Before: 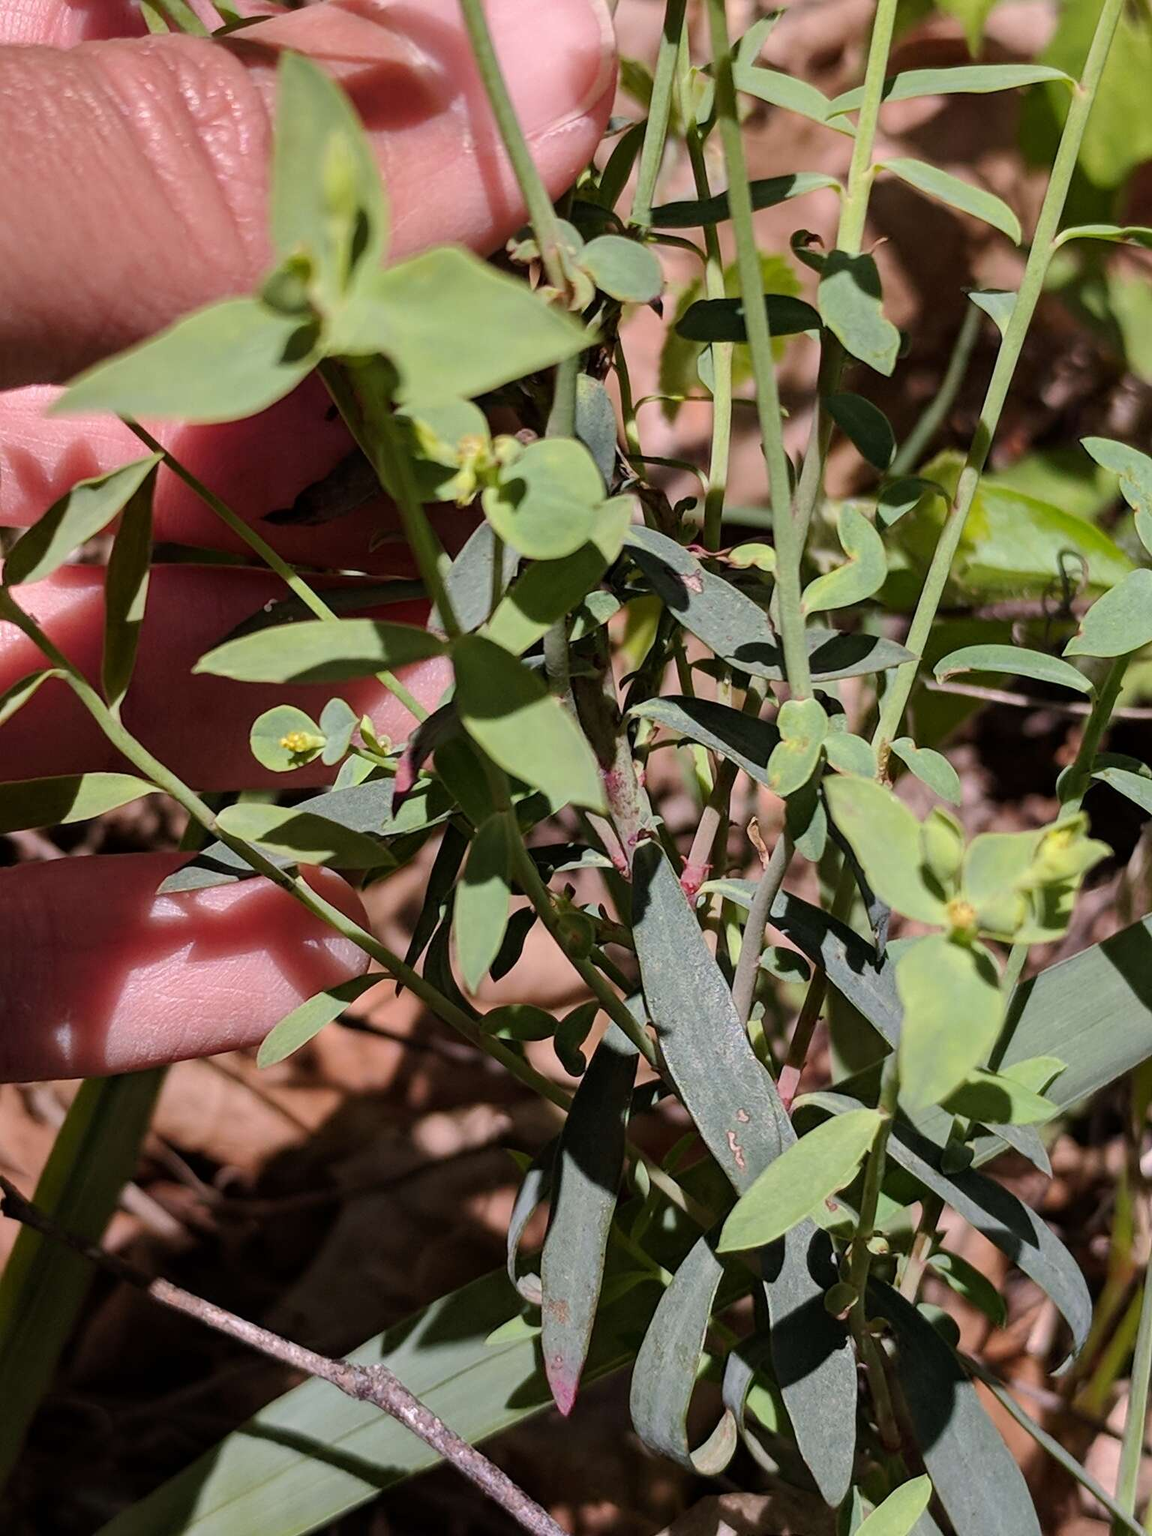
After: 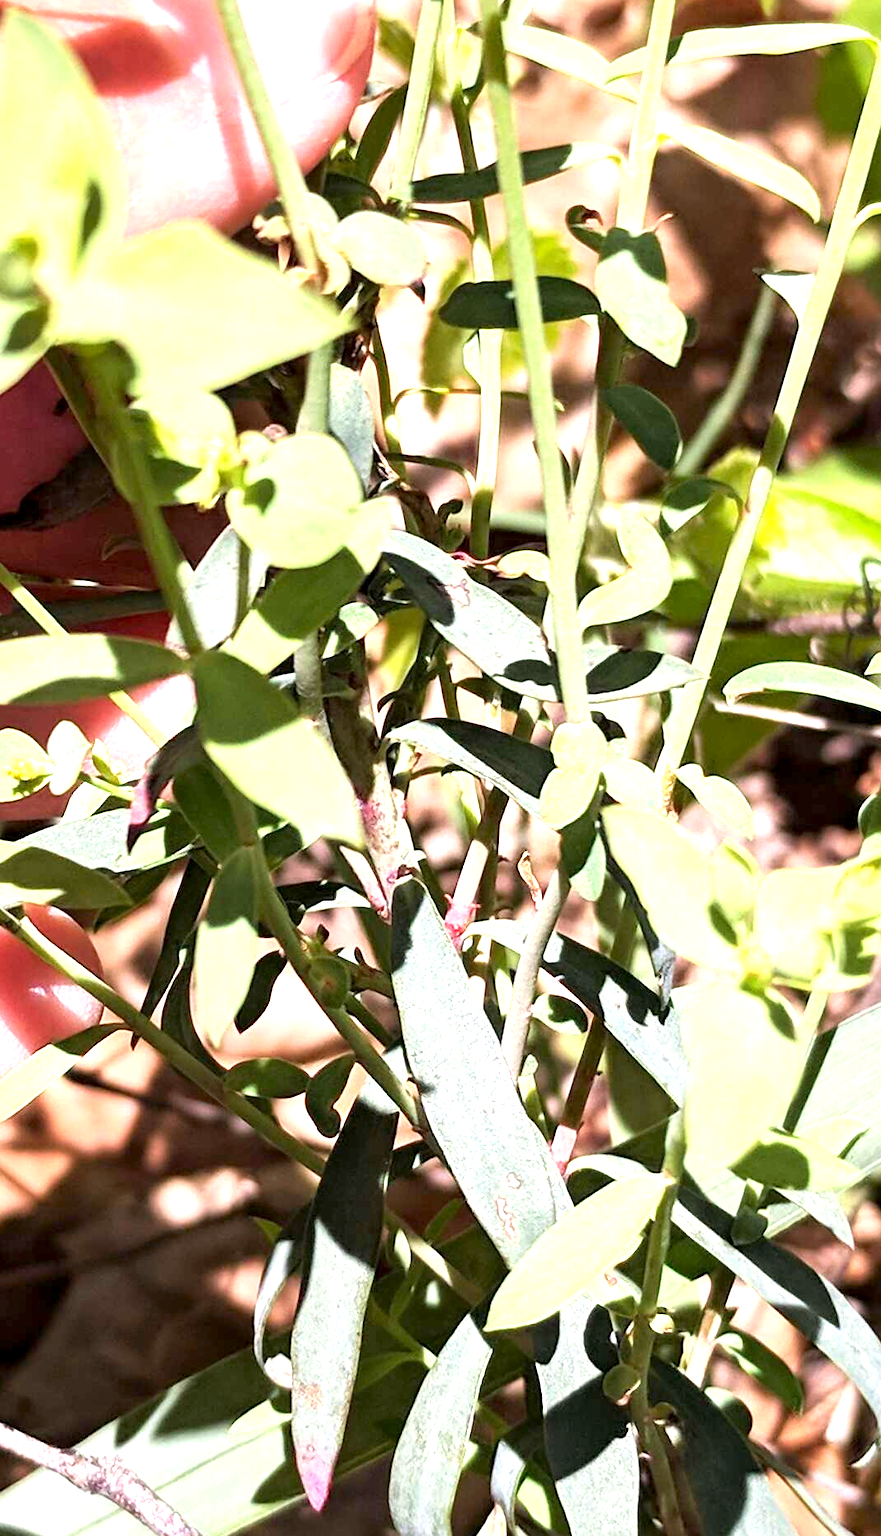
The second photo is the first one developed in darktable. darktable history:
crop and rotate: left 24.034%, top 2.838%, right 6.406%, bottom 6.299%
tone equalizer: -7 EV 0.13 EV, smoothing diameter 25%, edges refinement/feathering 10, preserve details guided filter
exposure: black level correction 0.001, exposure 1.735 EV, compensate highlight preservation false
